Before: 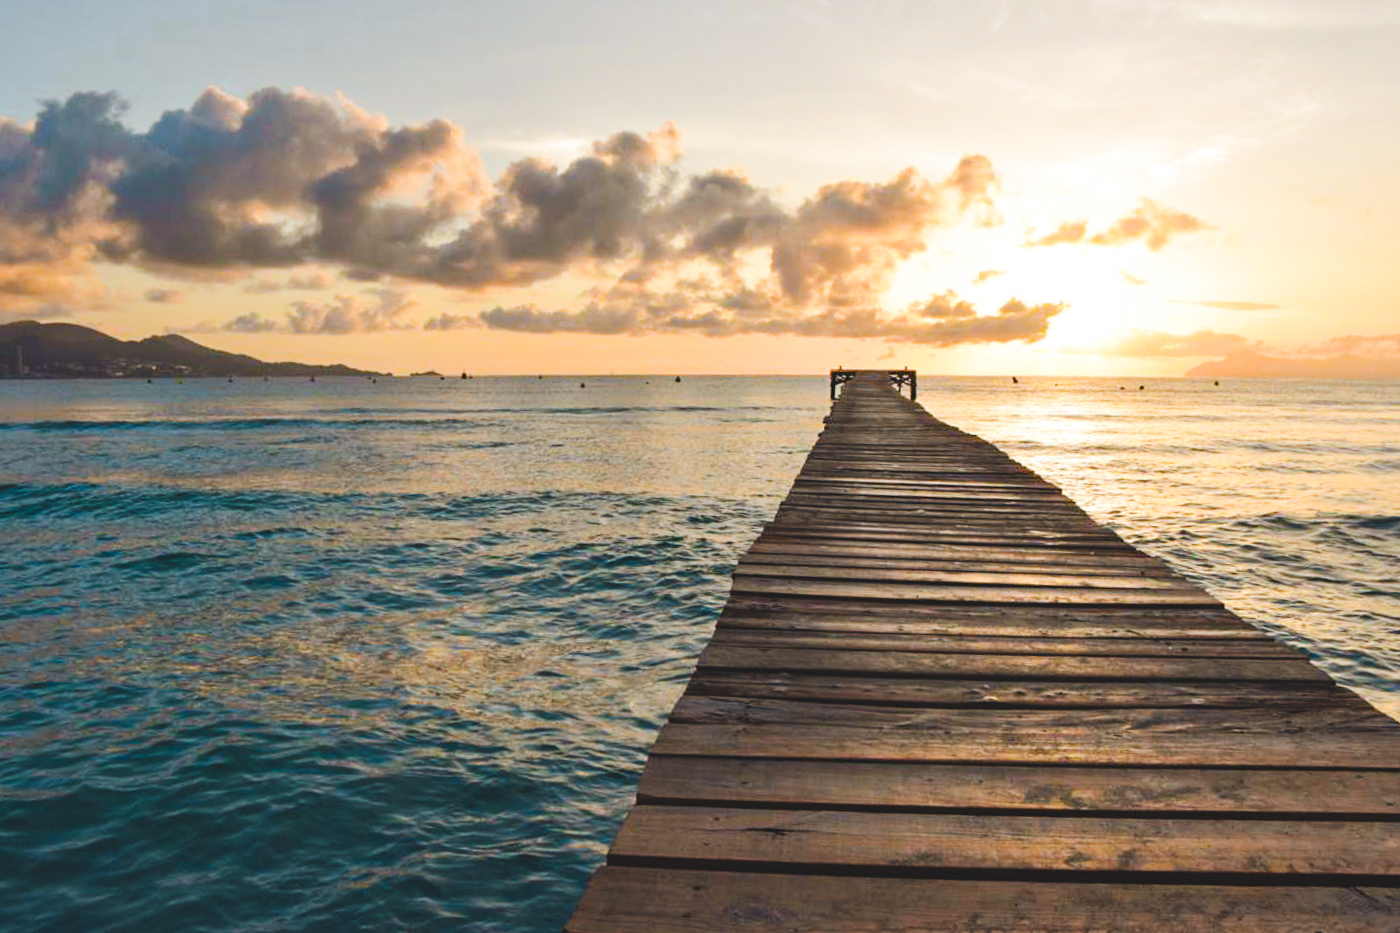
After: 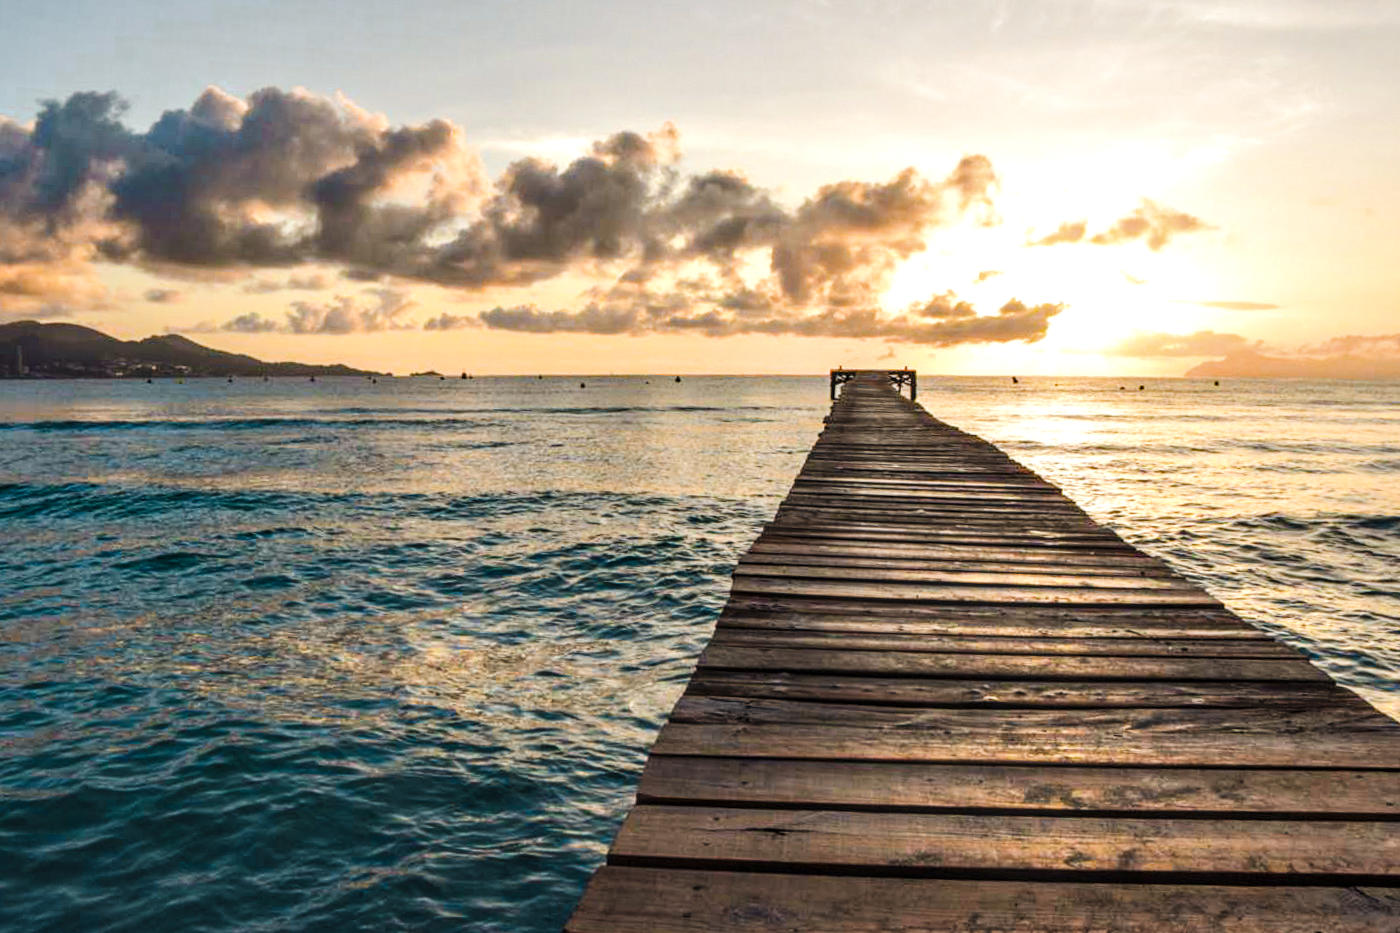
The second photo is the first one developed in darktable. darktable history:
local contrast: detail 156%
tone equalizer: edges refinement/feathering 500, mask exposure compensation -1.57 EV, preserve details guided filter
